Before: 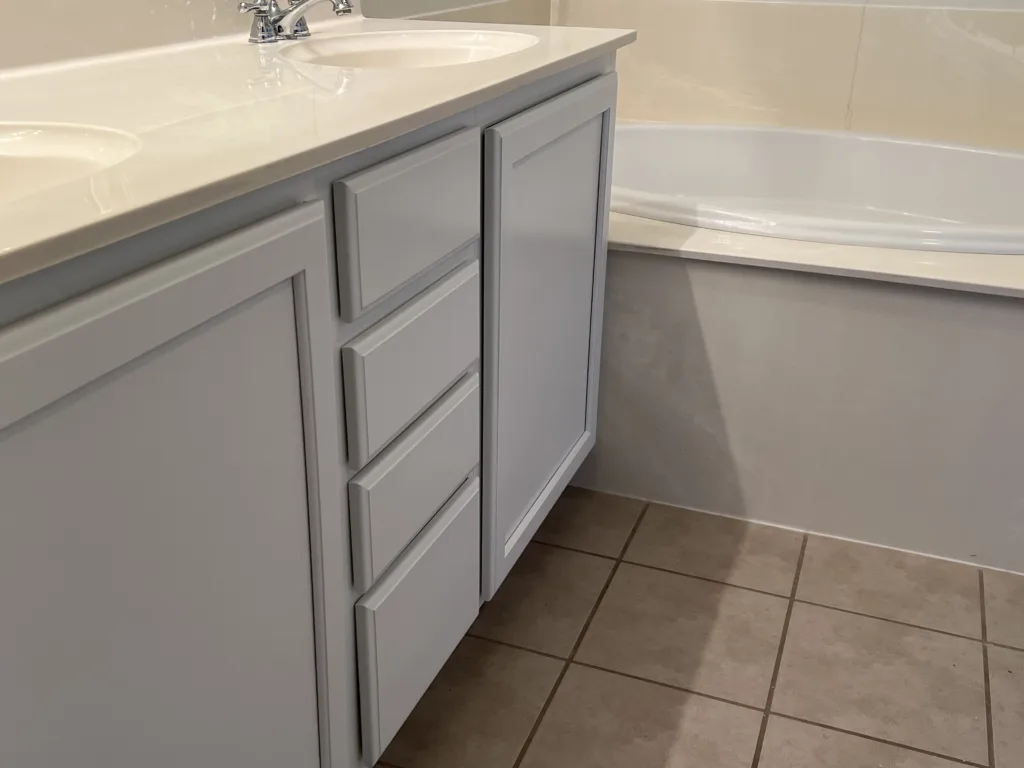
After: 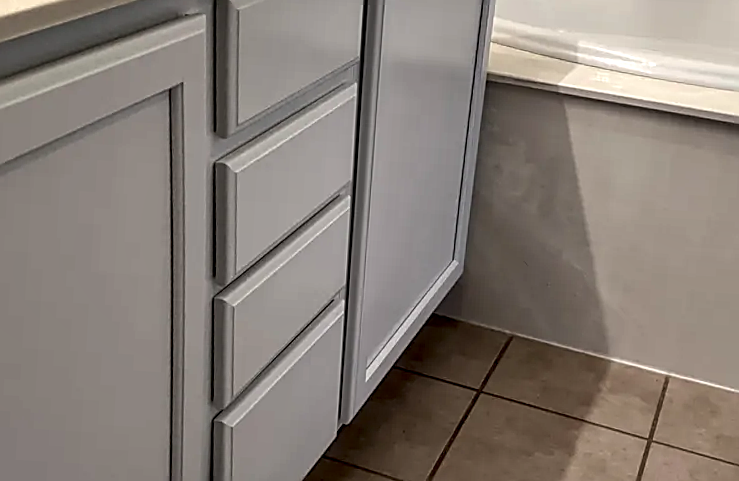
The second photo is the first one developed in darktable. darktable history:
crop and rotate: angle -3.37°, left 9.79%, top 20.73%, right 12.42%, bottom 11.82%
sharpen: amount 0.75
local contrast: highlights 79%, shadows 56%, detail 175%, midtone range 0.428
